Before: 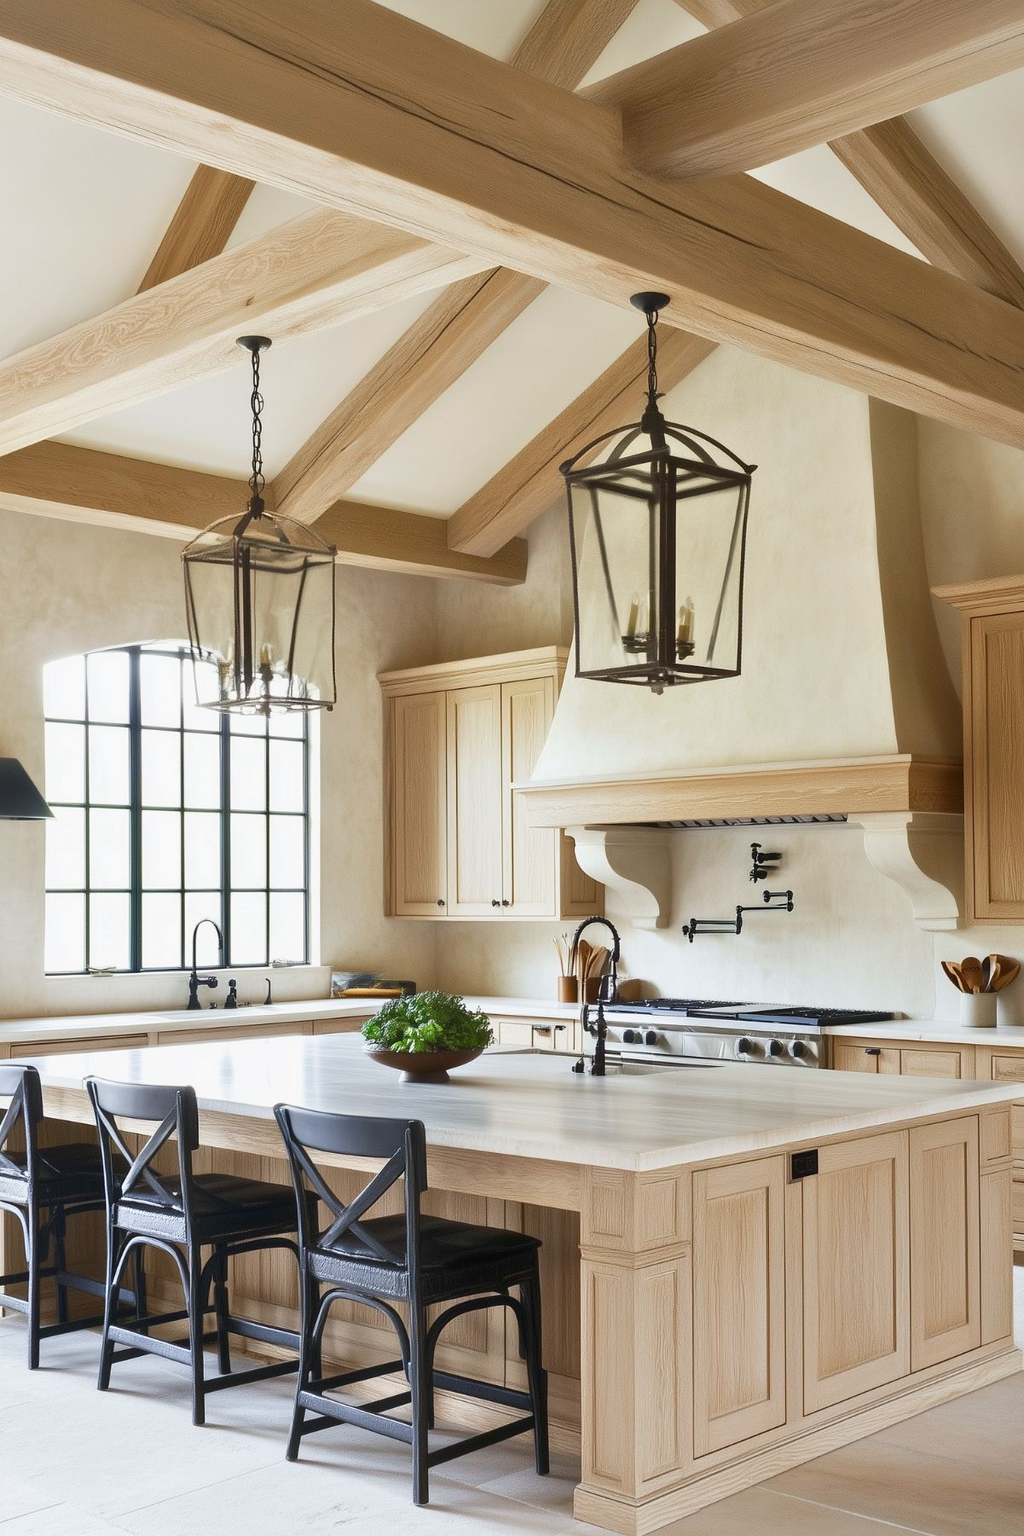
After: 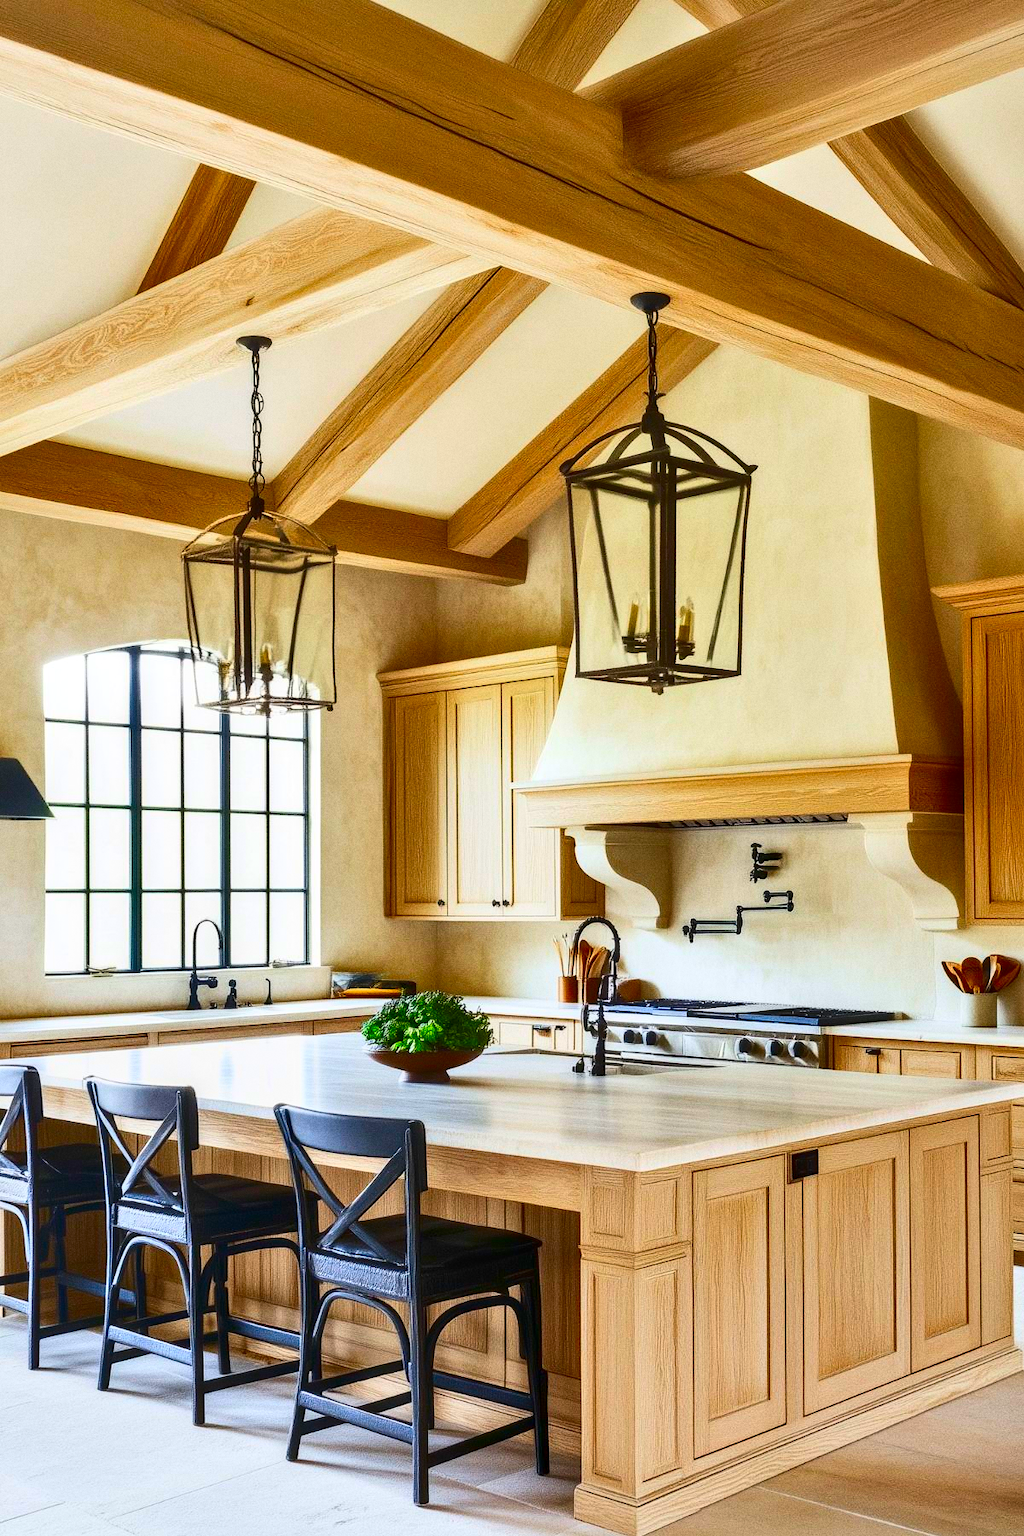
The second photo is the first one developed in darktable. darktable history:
local contrast: on, module defaults
contrast brightness saturation: contrast 0.25, saturation -0.31
grain: coarseness 0.09 ISO
shadows and highlights: shadows 32.83, highlights -47.7, soften with gaussian
color correction: saturation 3
